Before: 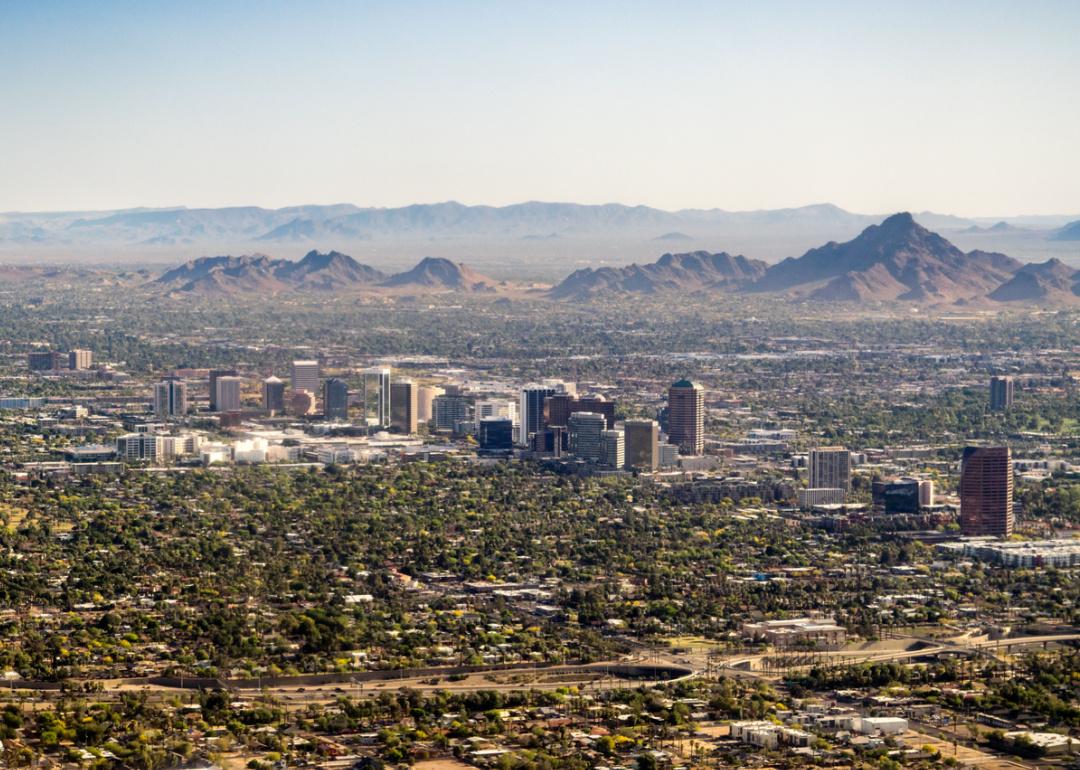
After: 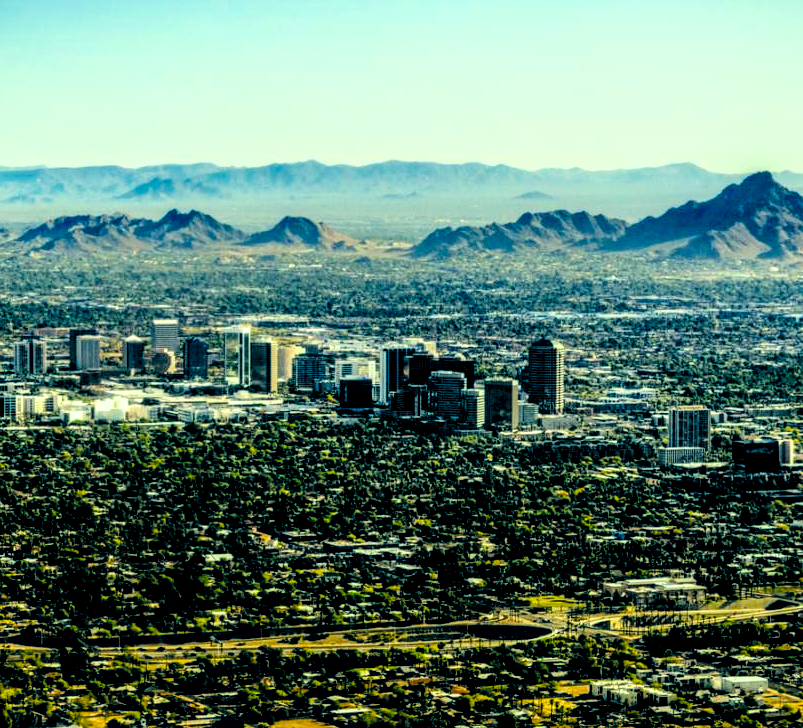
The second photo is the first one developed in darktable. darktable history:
color zones: curves: ch0 [(0.068, 0.464) (0.25, 0.5) (0.48, 0.508) (0.75, 0.536) (0.886, 0.476) (0.967, 0.456)]; ch1 [(0.066, 0.456) (0.25, 0.5) (0.616, 0.508) (0.746, 0.56) (0.934, 0.444)]
filmic rgb: middle gray luminance 13.69%, black relative exposure -2.08 EV, white relative exposure 3.11 EV, target black luminance 0%, hardness 1.81, latitude 58.43%, contrast 1.727, highlights saturation mix 4.68%, shadows ↔ highlights balance -36.93%, color science v5 (2021), contrast in shadows safe, contrast in highlights safe
color balance rgb: global offset › luminance 0.481%, global offset › hue 172.21°, perceptual saturation grading › global saturation 30.023%, global vibrance 15.775%, saturation formula JzAzBz (2021)
color correction: highlights a* -19.36, highlights b* 9.8, shadows a* -21.12, shadows b* -10.94
local contrast: highlights 22%, shadows 71%, detail 170%
contrast equalizer: y [[0.5, 0.5, 0.478, 0.5, 0.5, 0.5], [0.5 ×6], [0.5 ×6], [0 ×6], [0 ×6]], mix 0.315
crop and rotate: left 13.019%, top 5.363%, right 12.612%
